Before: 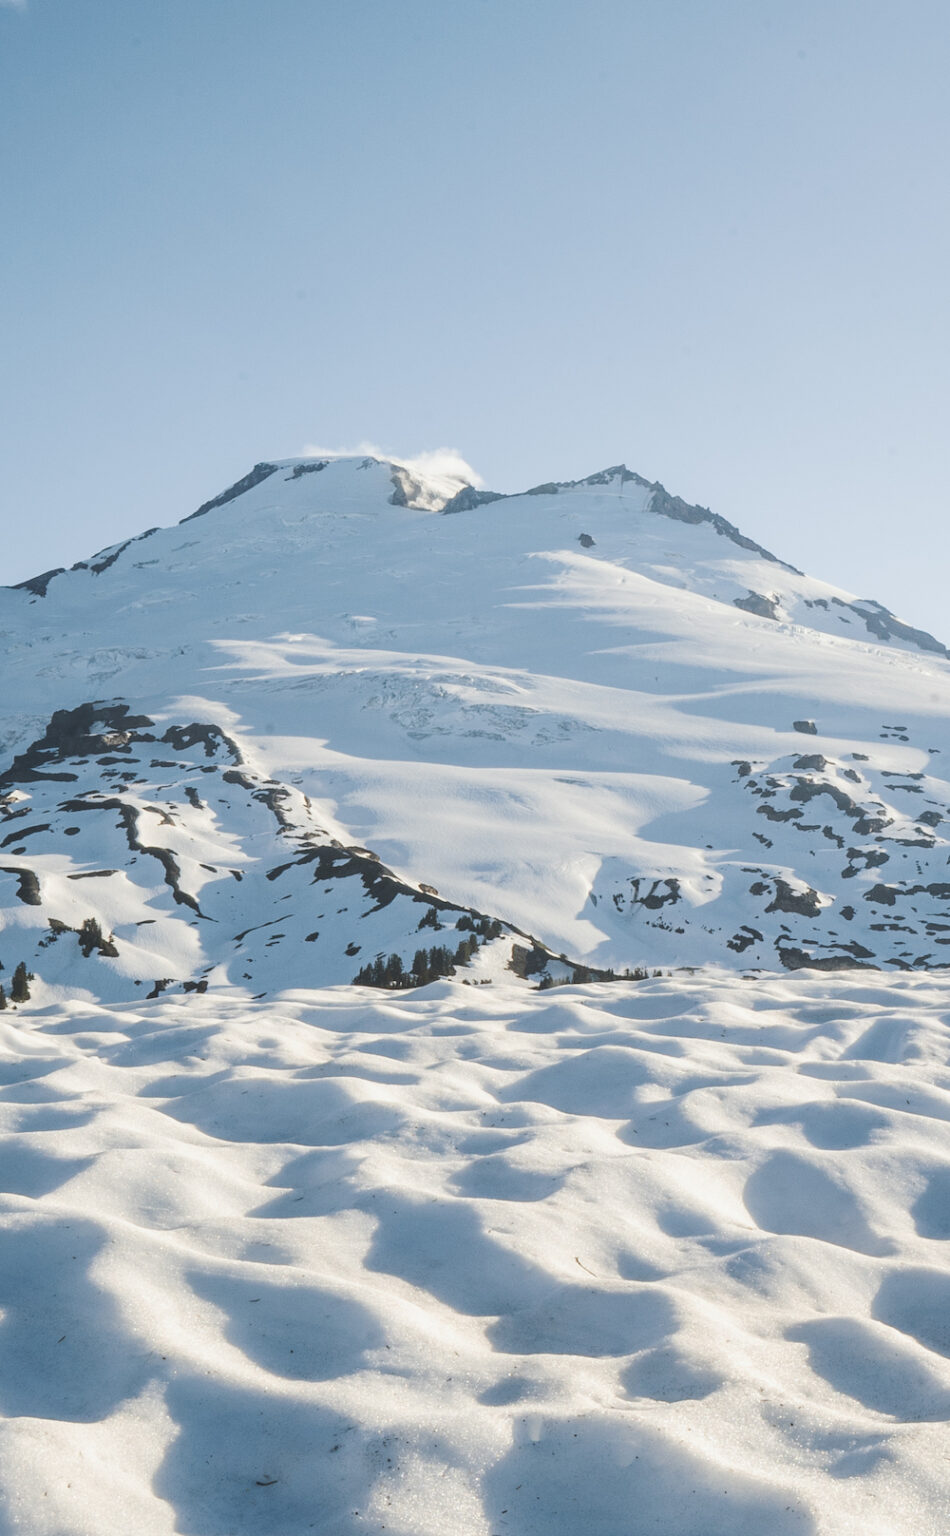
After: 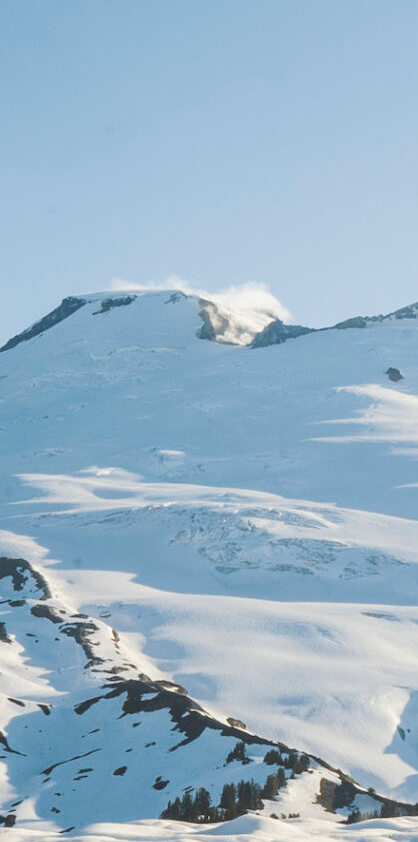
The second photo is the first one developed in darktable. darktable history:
crop: left 20.248%, top 10.86%, right 35.675%, bottom 34.321%
color balance rgb: shadows fall-off 101%, linear chroma grading › mid-tones 7.63%, perceptual saturation grading › mid-tones 11.68%, mask middle-gray fulcrum 22.45%, global vibrance 10.11%, saturation formula JzAzBz (2021)
